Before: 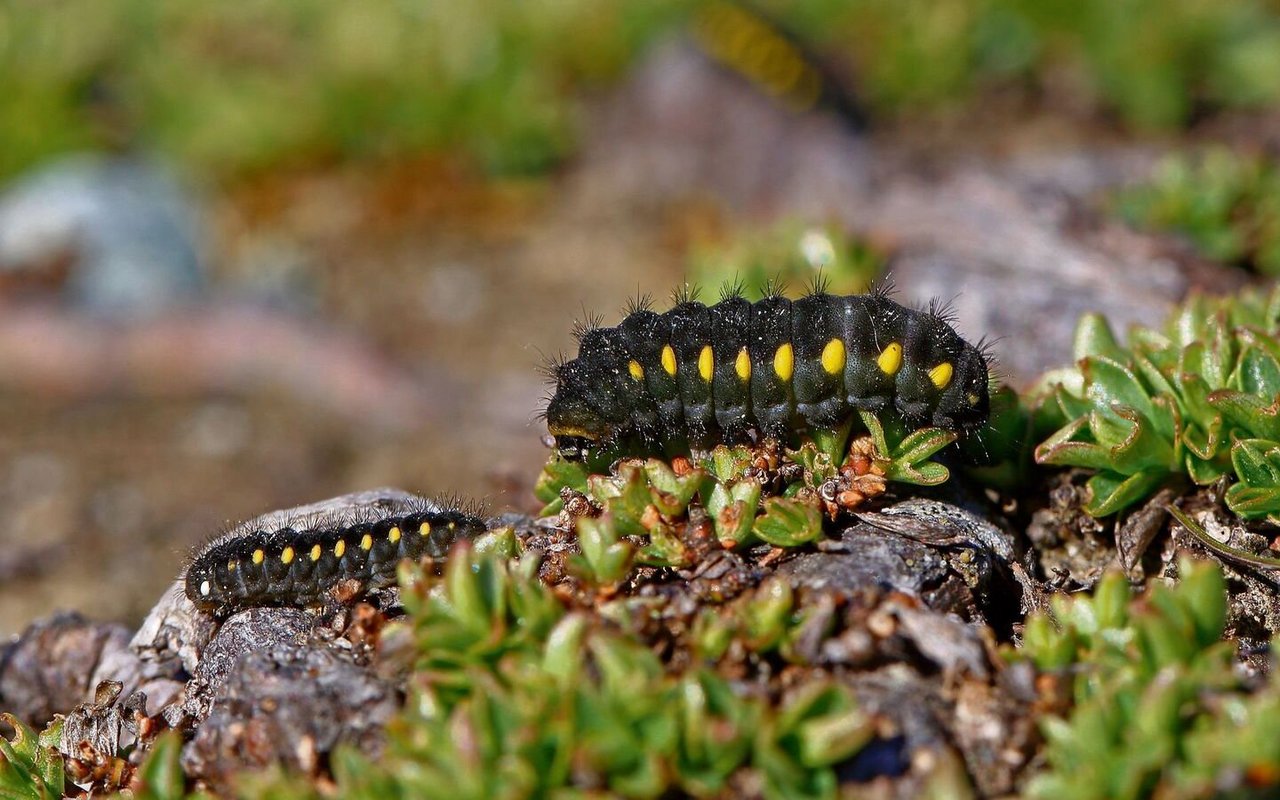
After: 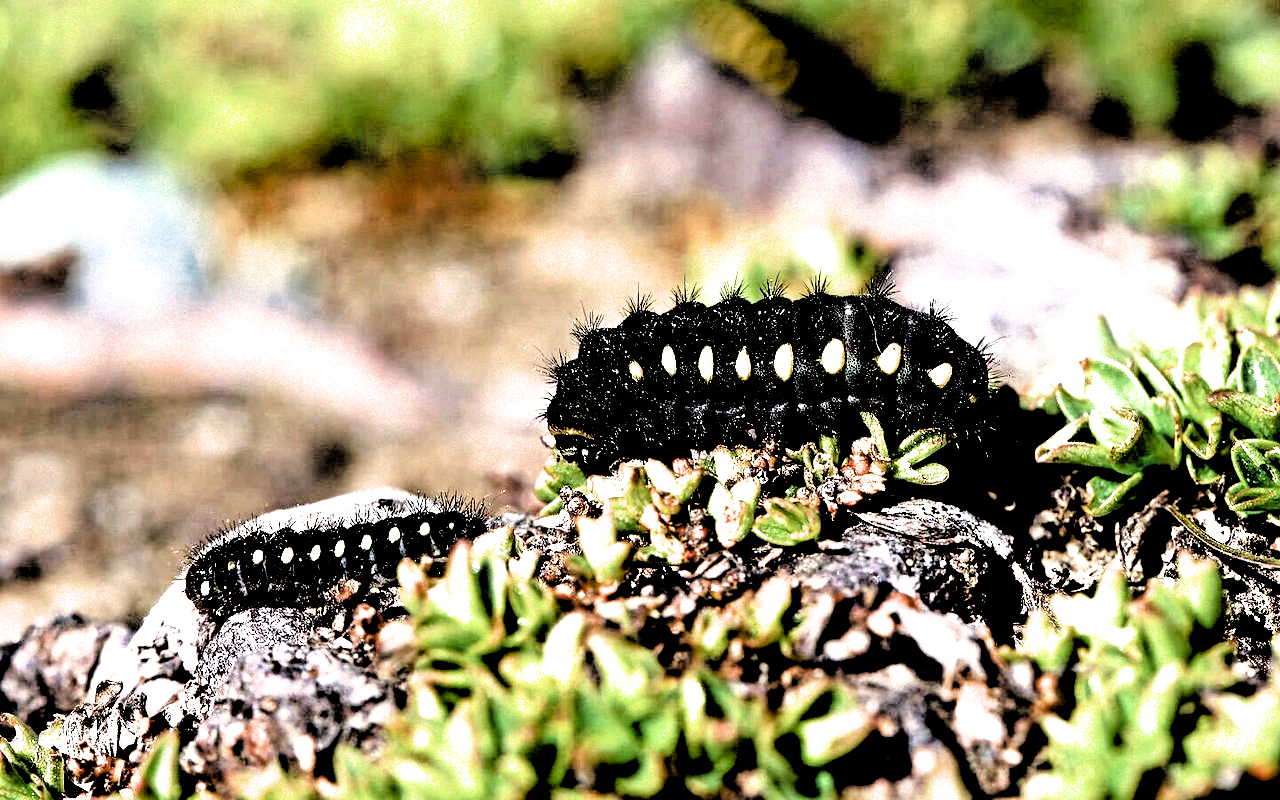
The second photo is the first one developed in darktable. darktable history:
filmic rgb: black relative exposure -1 EV, white relative exposure 2.05 EV, hardness 1.52, contrast 2.25, enable highlight reconstruction true
exposure: black level correction 0, exposure 0.5 EV, compensate highlight preservation false
contrast equalizer: y [[0.5, 0.488, 0.462, 0.461, 0.491, 0.5], [0.5 ×6], [0.5 ×6], [0 ×6], [0 ×6]]
tone equalizer: -8 EV -0.75 EV, -7 EV -0.7 EV, -6 EV -0.6 EV, -5 EV -0.4 EV, -3 EV 0.4 EV, -2 EV 0.6 EV, -1 EV 0.7 EV, +0 EV 0.75 EV, edges refinement/feathering 500, mask exposure compensation -1.57 EV, preserve details no
color balance: contrast 10%
white balance: red 0.982, blue 1.018
